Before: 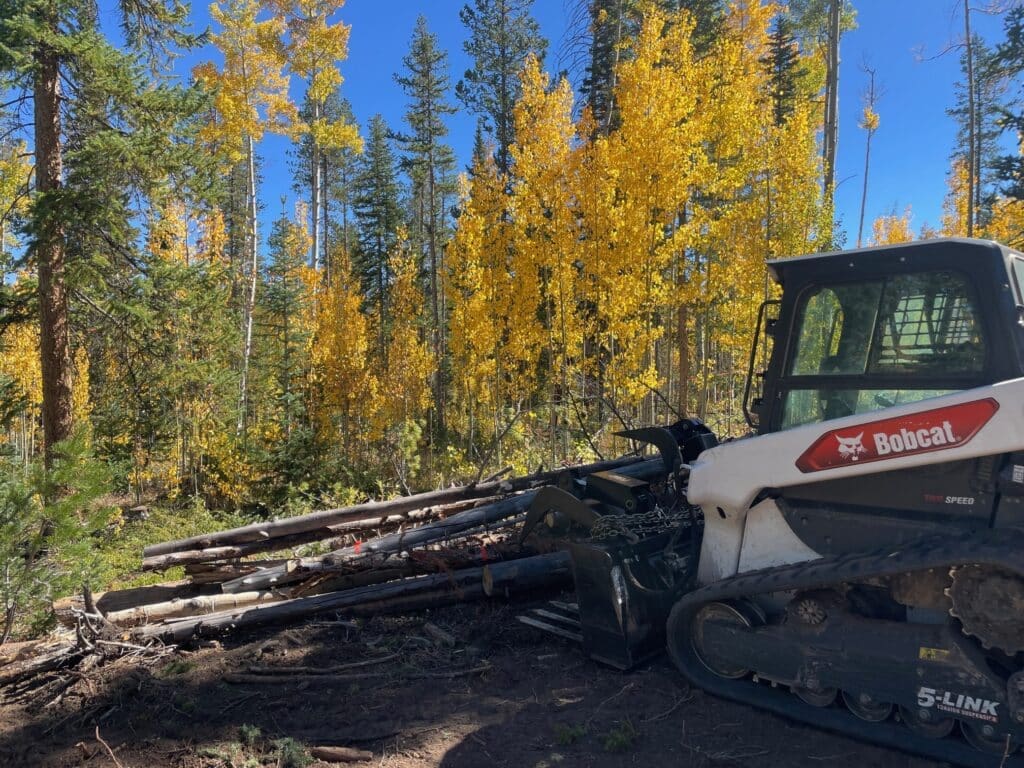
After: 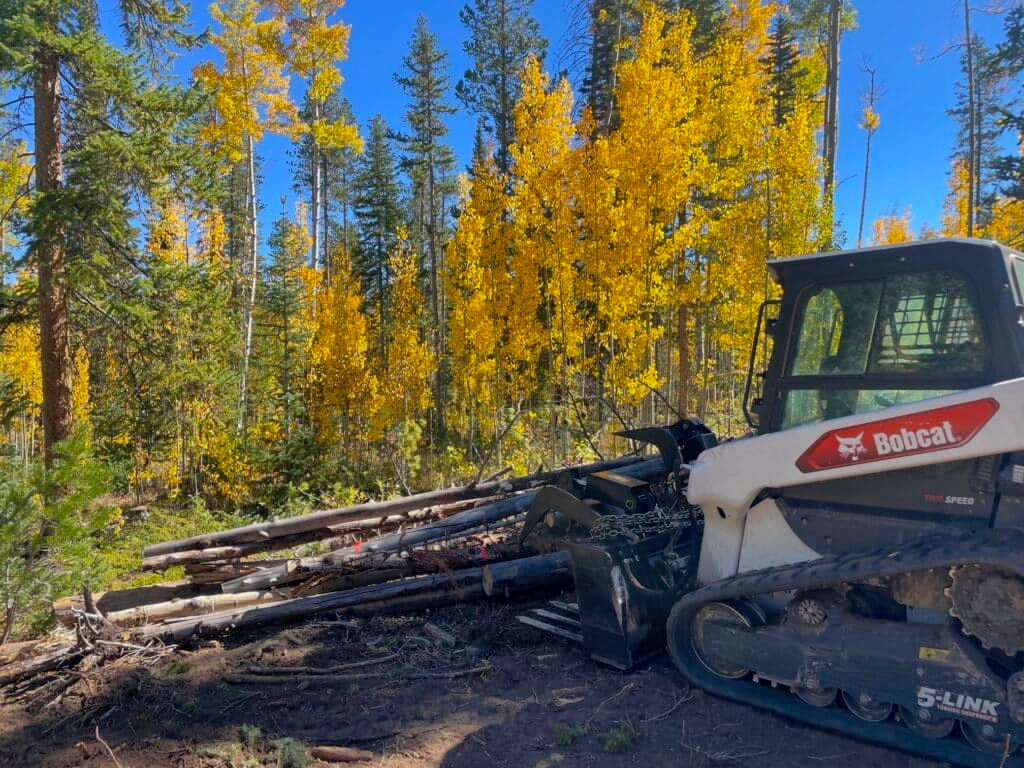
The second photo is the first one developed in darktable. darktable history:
local contrast: mode bilateral grid, contrast 20, coarseness 50, detail 120%, midtone range 0.2
white balance: red 1, blue 1
shadows and highlights: on, module defaults
color balance: output saturation 120%
